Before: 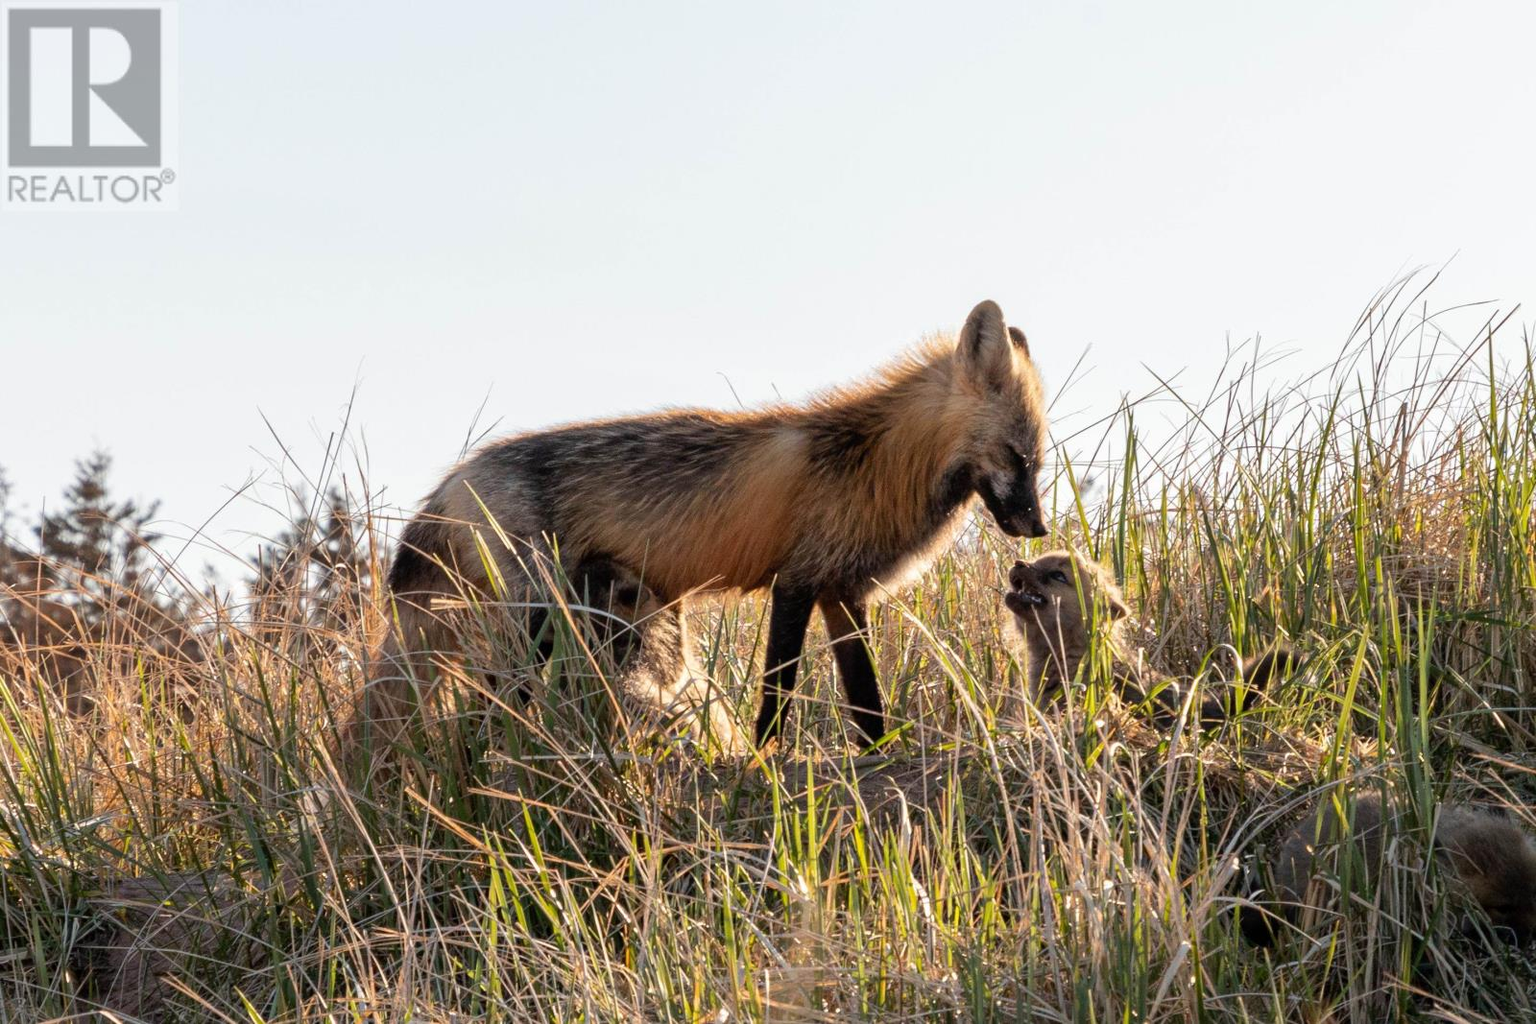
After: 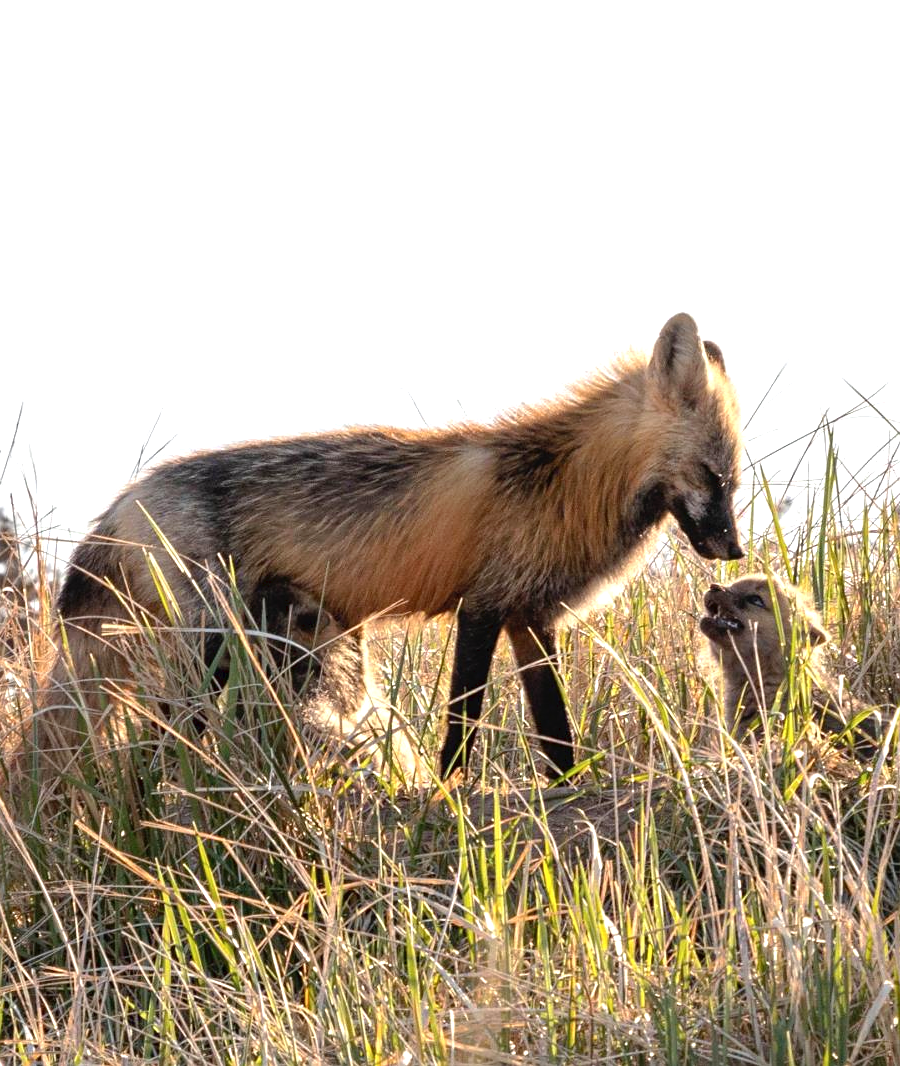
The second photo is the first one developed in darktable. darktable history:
crop: left 21.727%, right 22.011%, bottom 0.003%
sharpen: amount 0.203
exposure: exposure 0.513 EV, compensate highlight preservation false
tone curve: curves: ch0 [(0, 0) (0.003, 0.032) (0.011, 0.034) (0.025, 0.039) (0.044, 0.055) (0.069, 0.078) (0.1, 0.111) (0.136, 0.147) (0.177, 0.191) (0.224, 0.238) (0.277, 0.291) (0.335, 0.35) (0.399, 0.41) (0.468, 0.48) (0.543, 0.547) (0.623, 0.621) (0.709, 0.699) (0.801, 0.789) (0.898, 0.884) (1, 1)], preserve colors none
